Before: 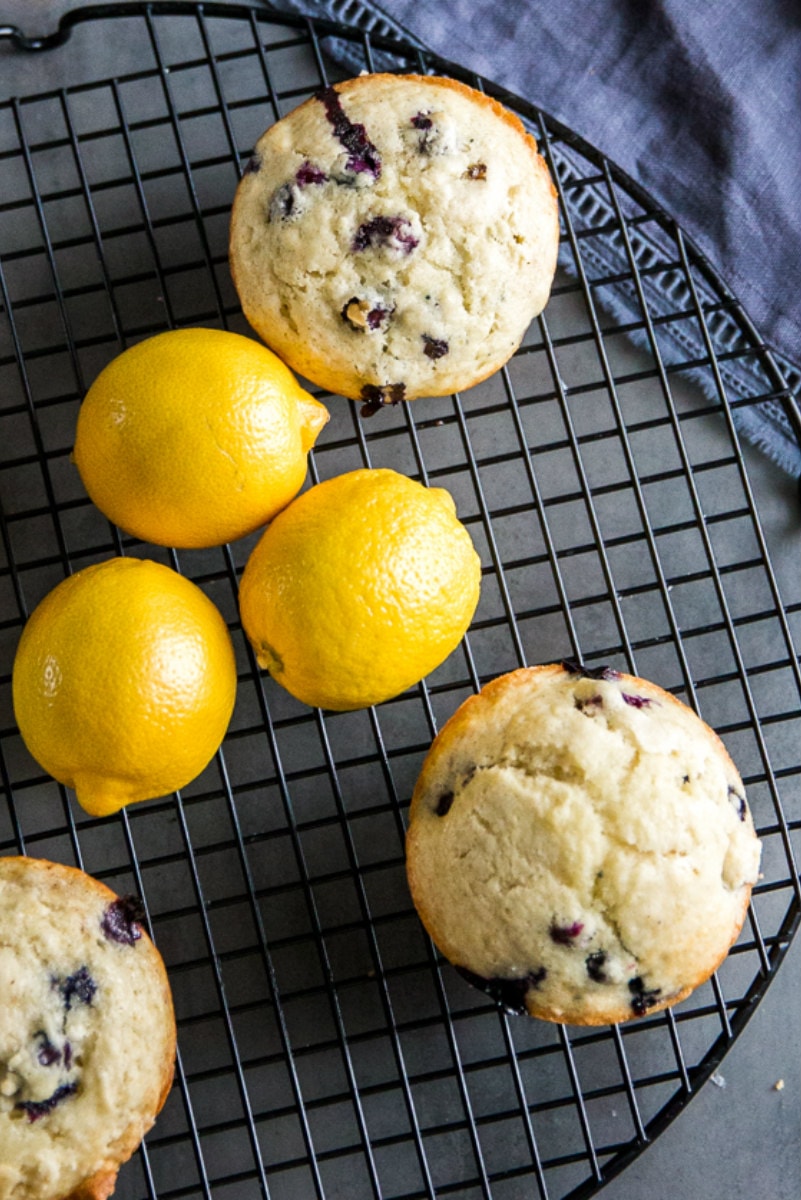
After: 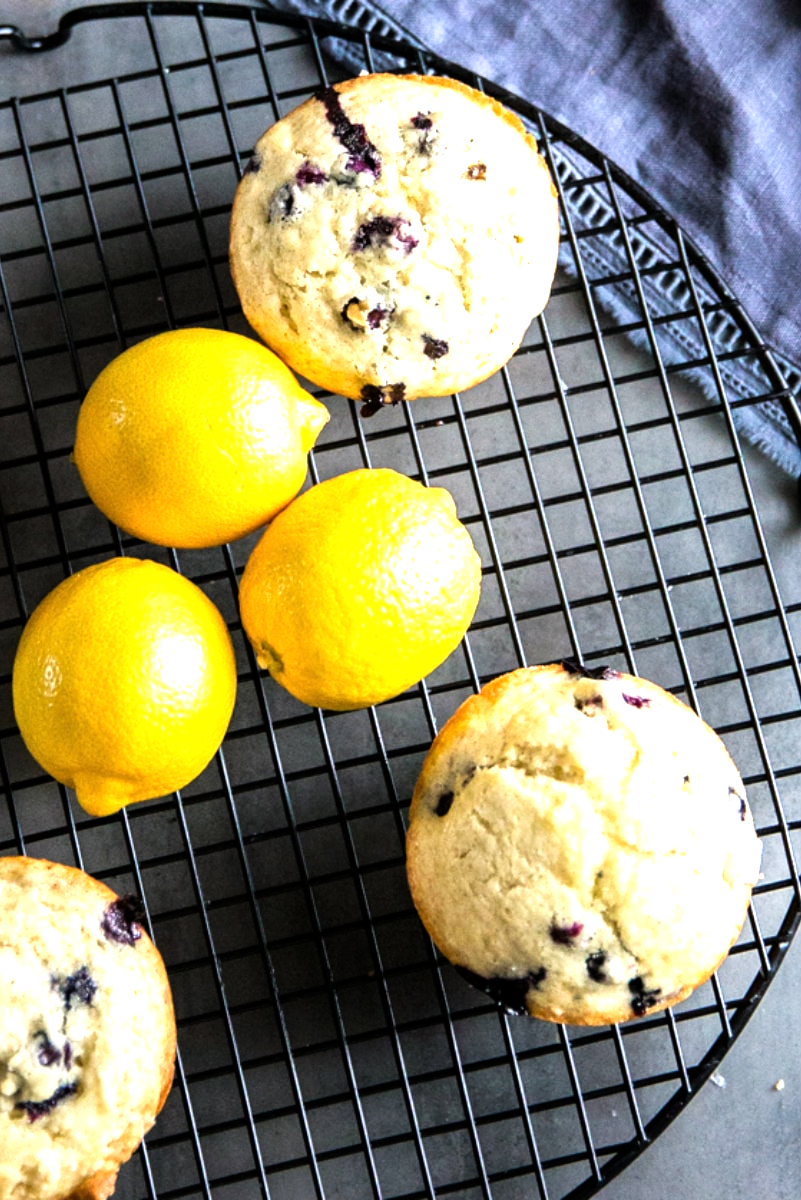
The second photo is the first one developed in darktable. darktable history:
tone equalizer: -8 EV -1.08 EV, -7 EV -1.04 EV, -6 EV -0.835 EV, -5 EV -0.541 EV, -3 EV 0.566 EV, -2 EV 0.848 EV, -1 EV 0.99 EV, +0 EV 1.07 EV
